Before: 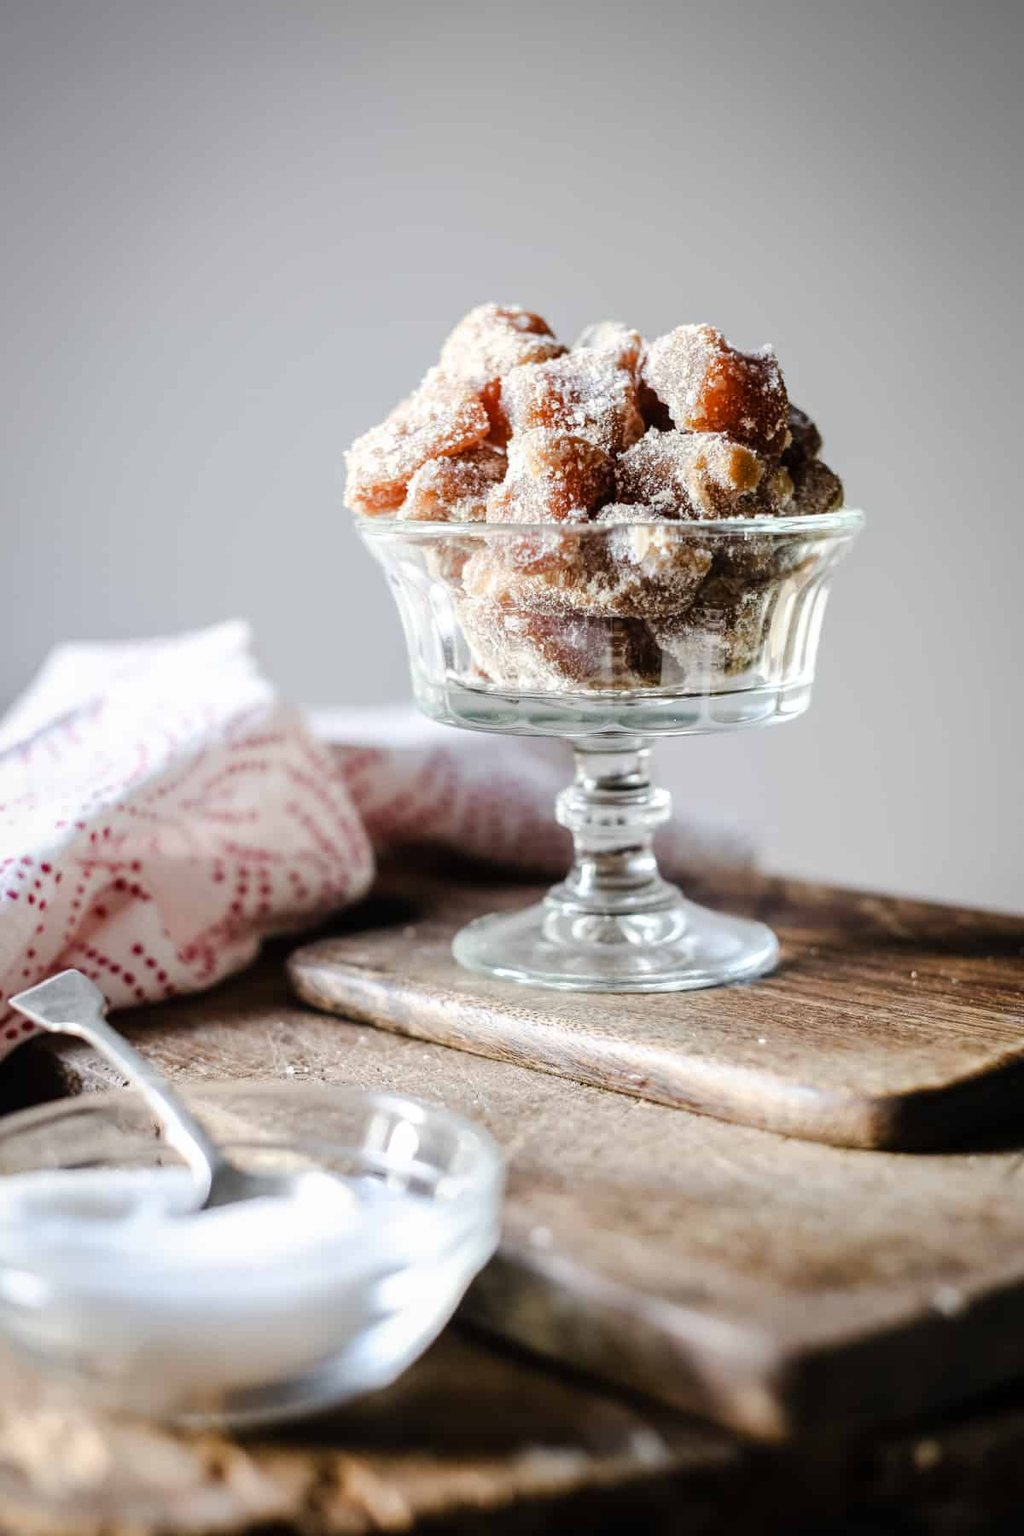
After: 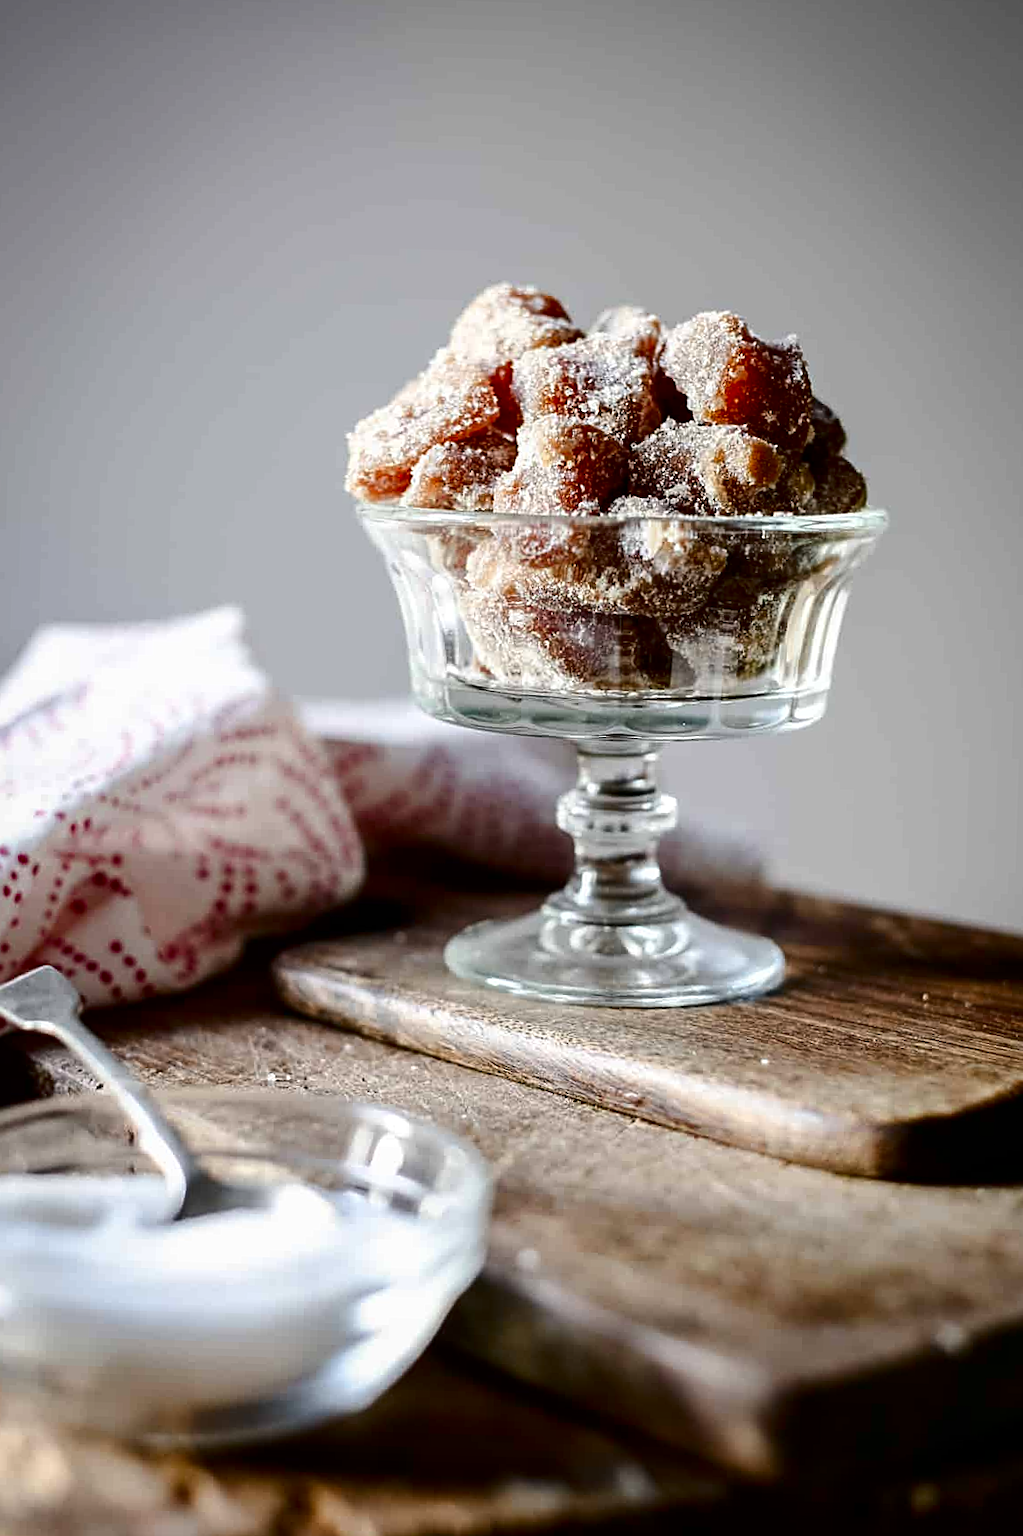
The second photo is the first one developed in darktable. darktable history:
contrast brightness saturation: contrast 0.1, brightness -0.26, saturation 0.14
crop and rotate: angle -1.69°
sharpen: on, module defaults
